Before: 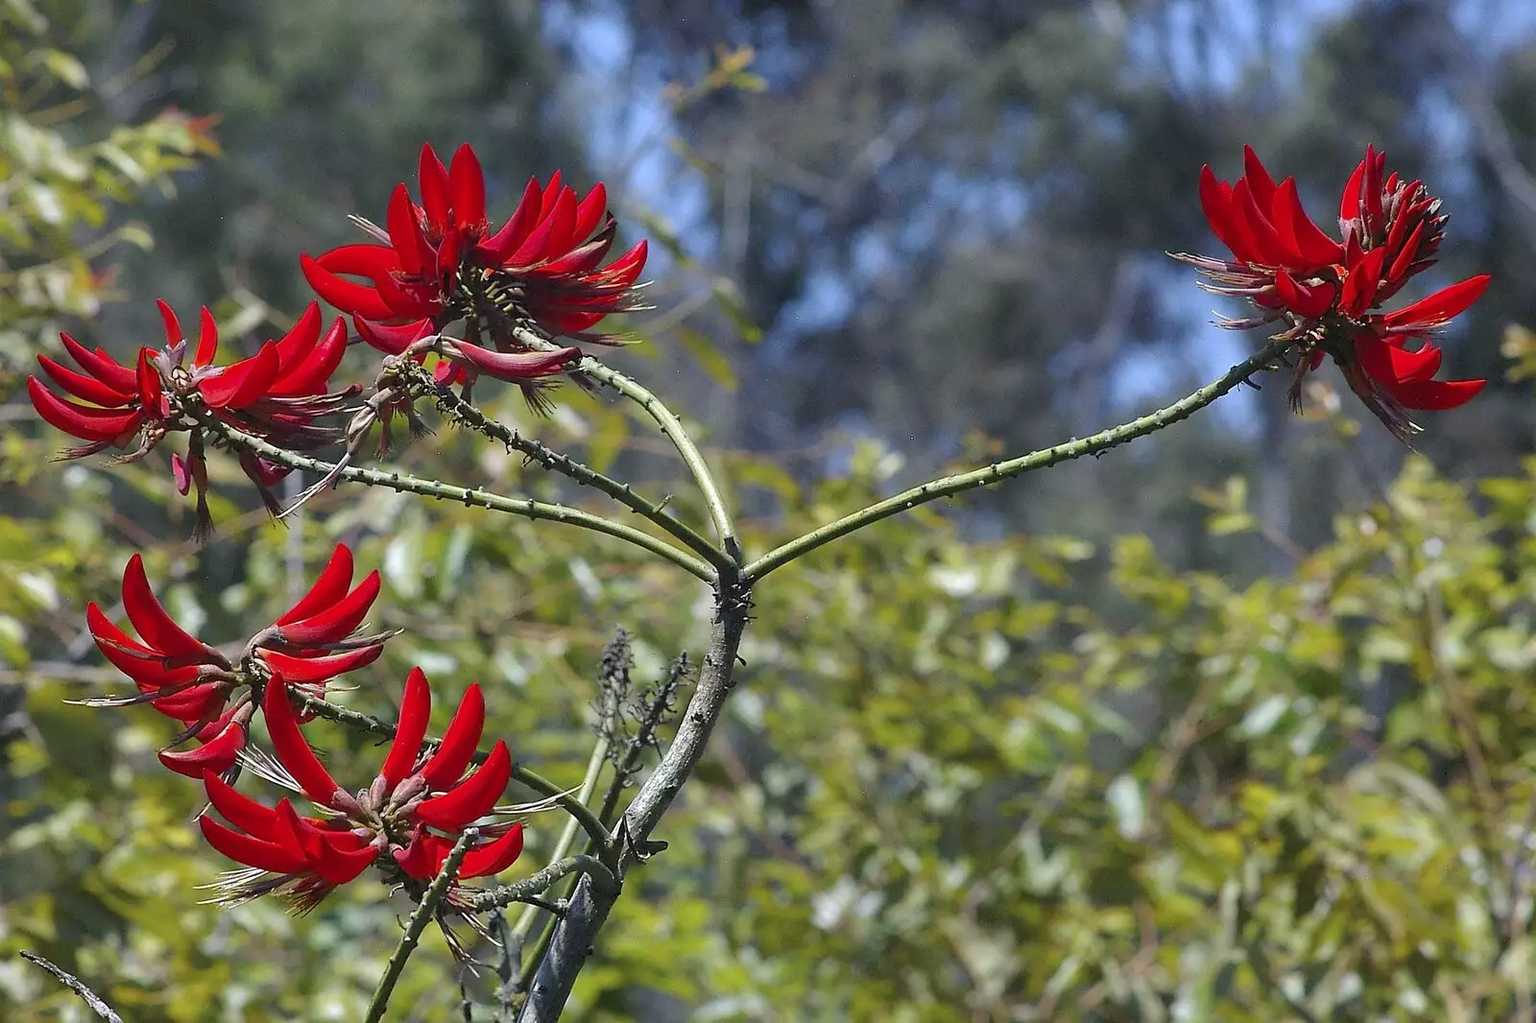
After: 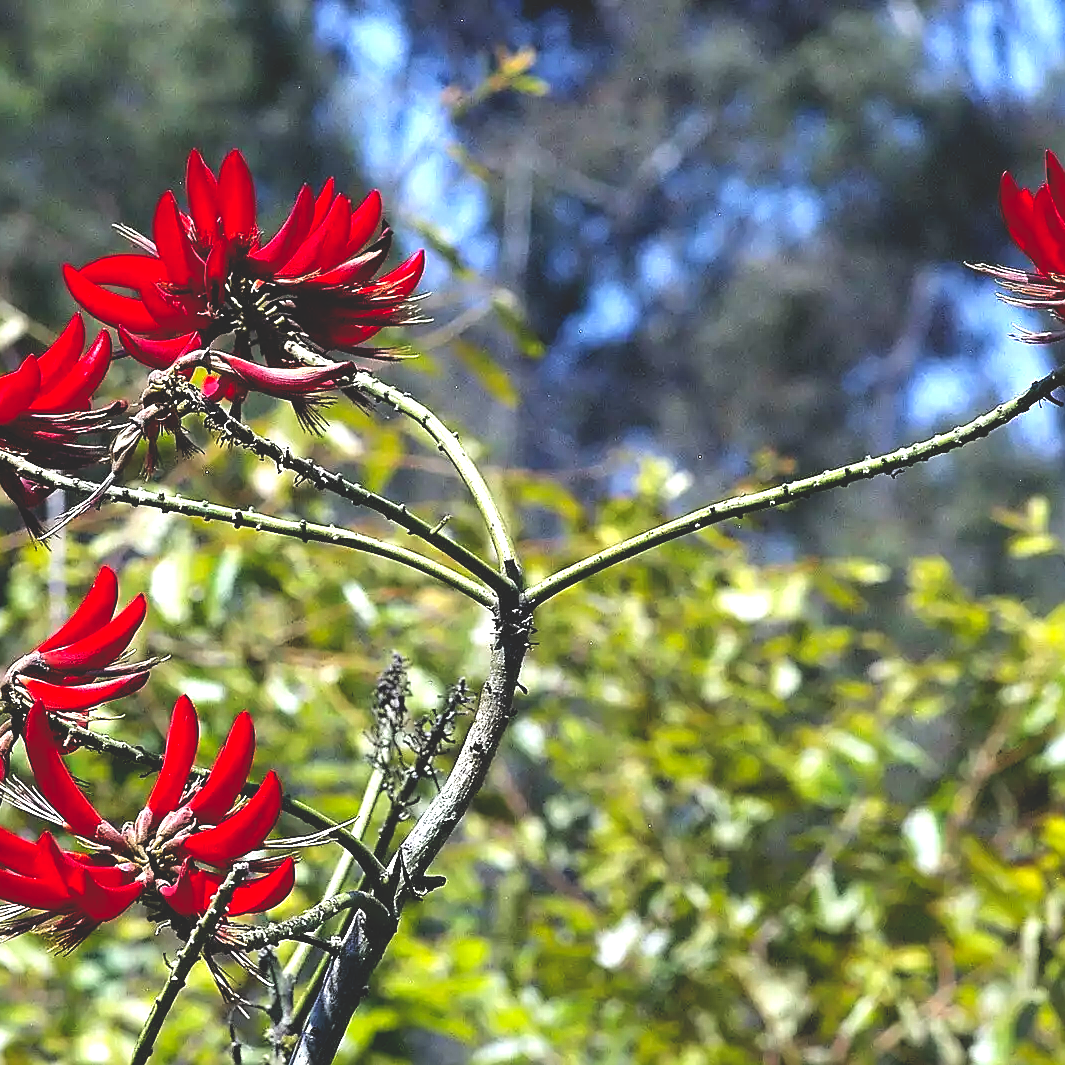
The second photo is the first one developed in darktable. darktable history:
exposure: exposure 1.07 EV, compensate exposure bias true, compensate highlight preservation false
crop and rotate: left 15.649%, right 17.787%
base curve: curves: ch0 [(0, 0.02) (0.083, 0.036) (1, 1)], preserve colors none
sharpen: on, module defaults
